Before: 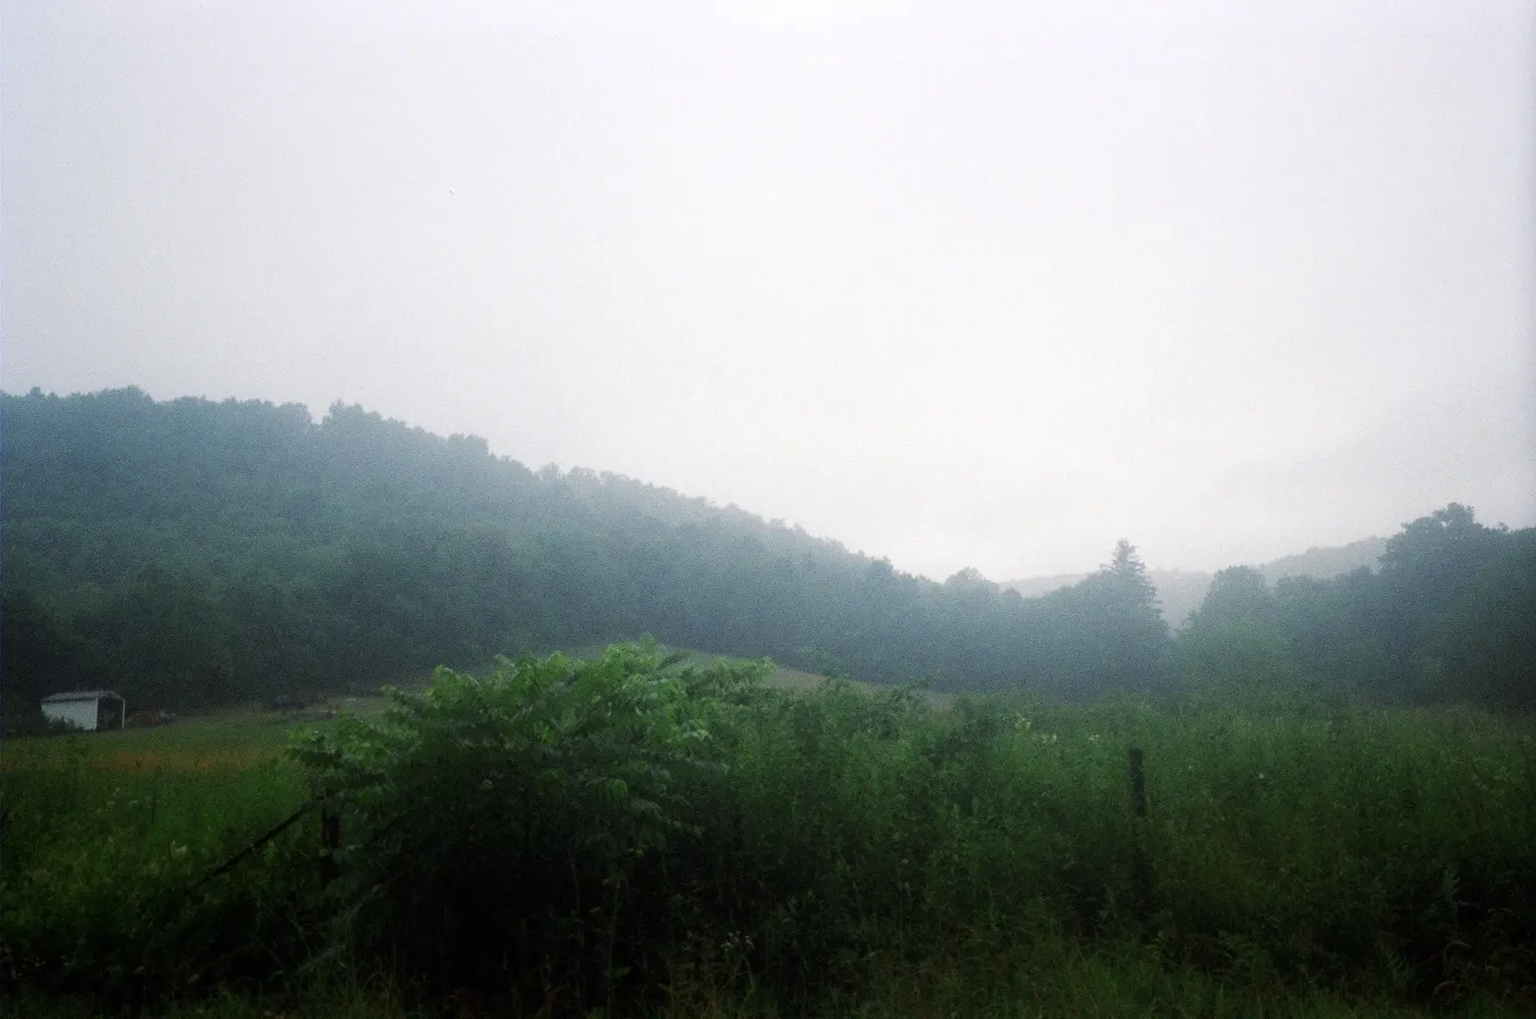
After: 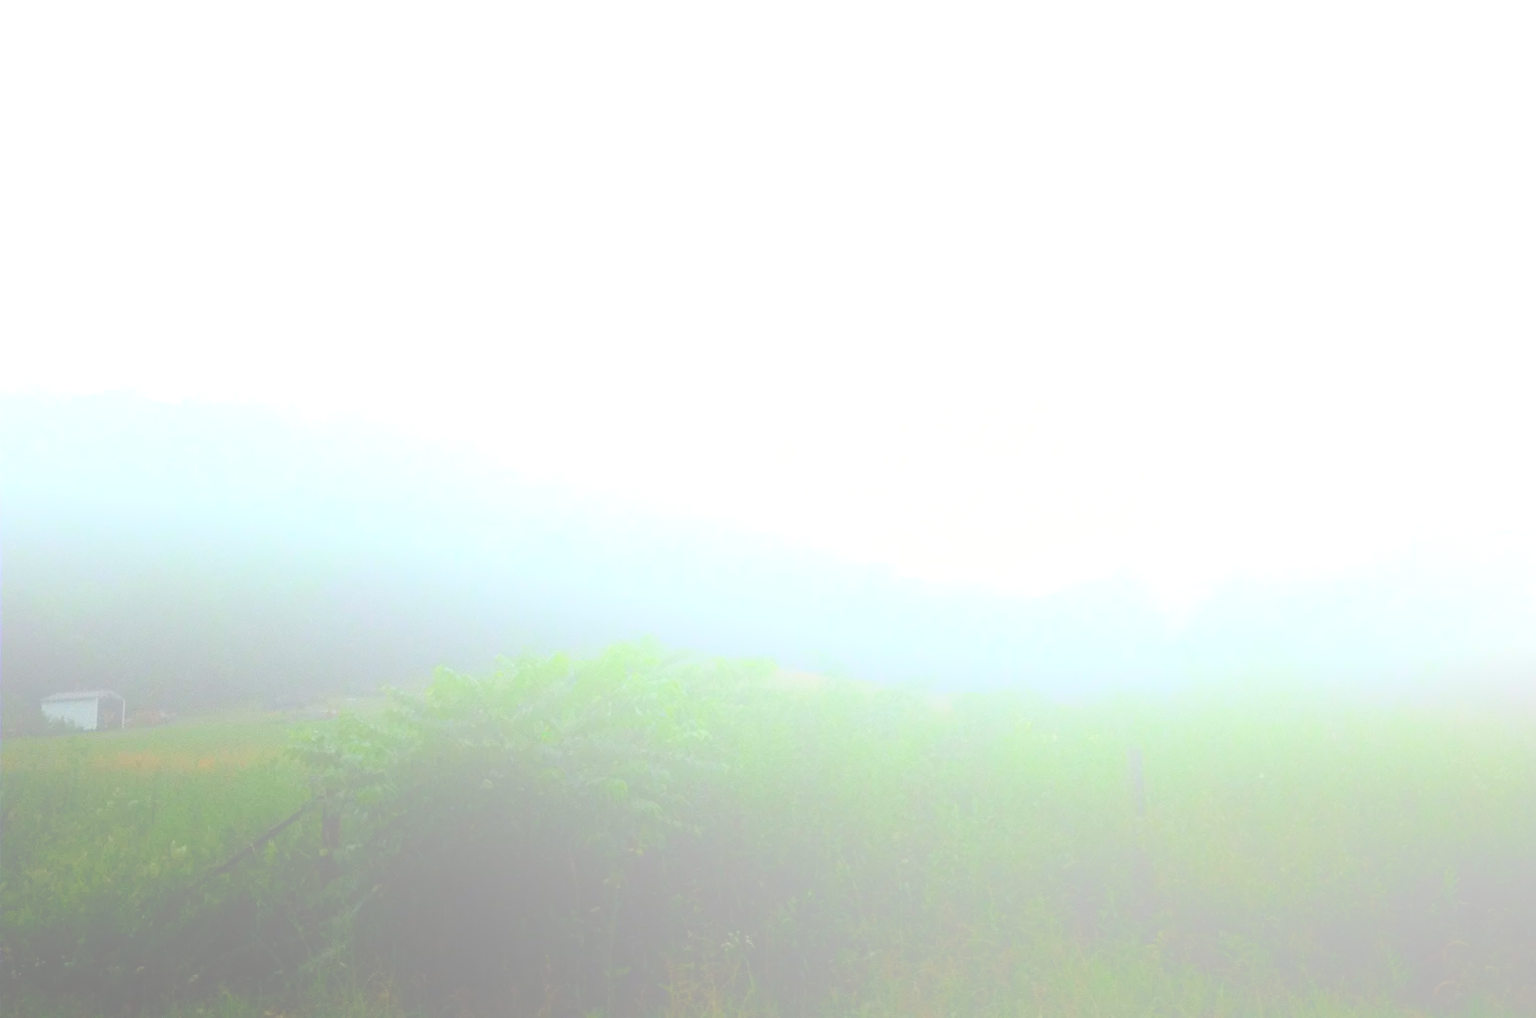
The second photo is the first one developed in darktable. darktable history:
bloom: size 85%, threshold 5%, strength 85% | blend: blend mode multiply, opacity 75%; mask: uniform (no mask)
